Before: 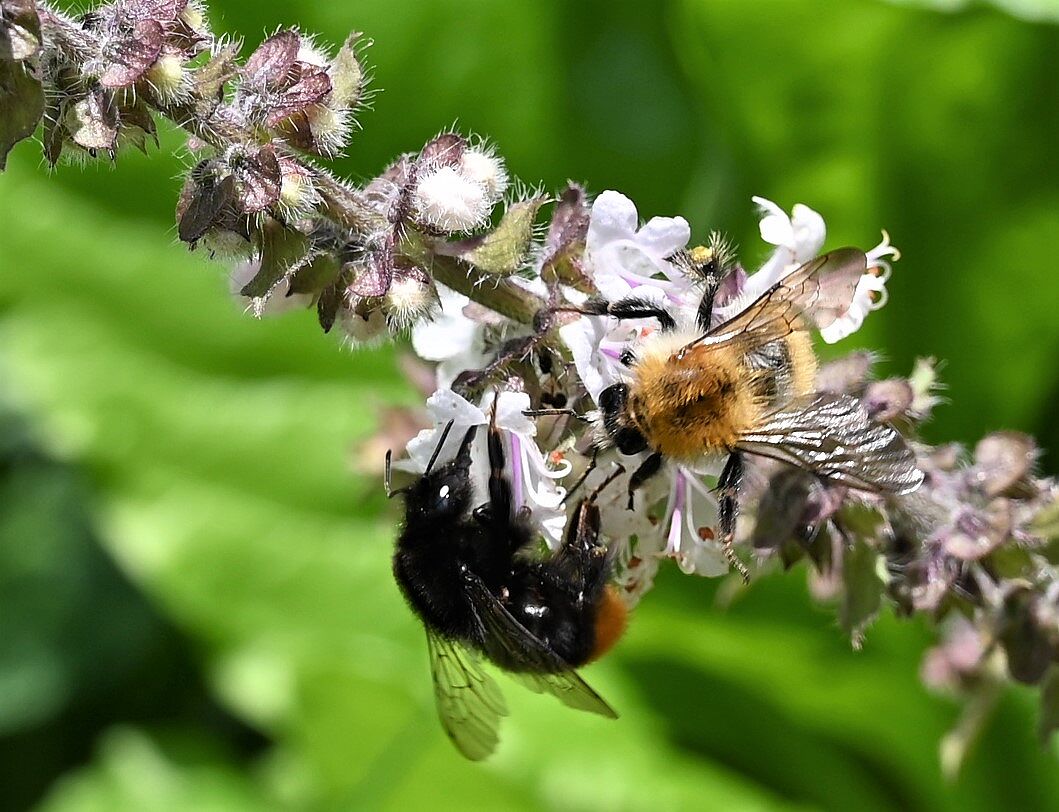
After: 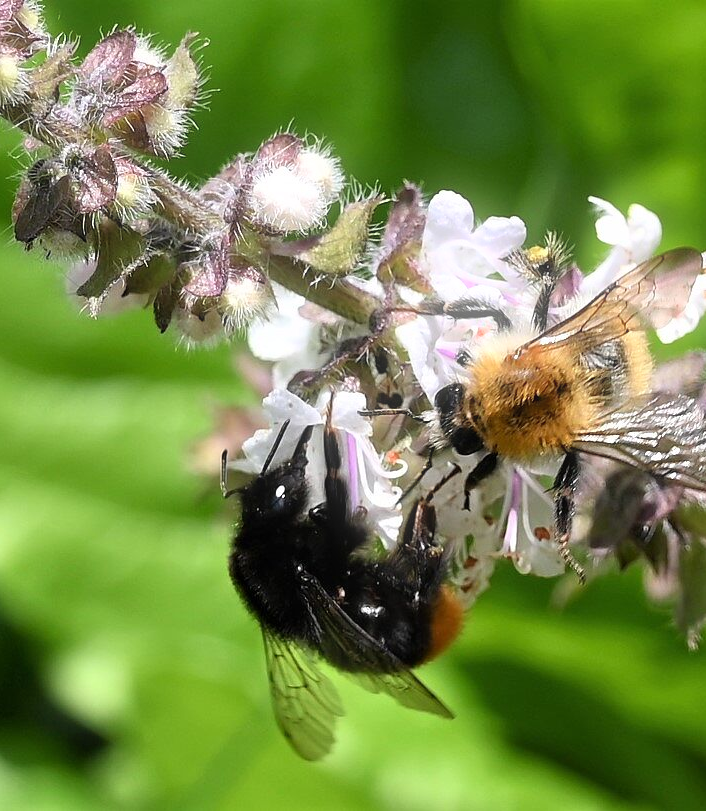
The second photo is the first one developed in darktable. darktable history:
bloom: size 5%, threshold 95%, strength 15%
crop and rotate: left 15.546%, right 17.787%
